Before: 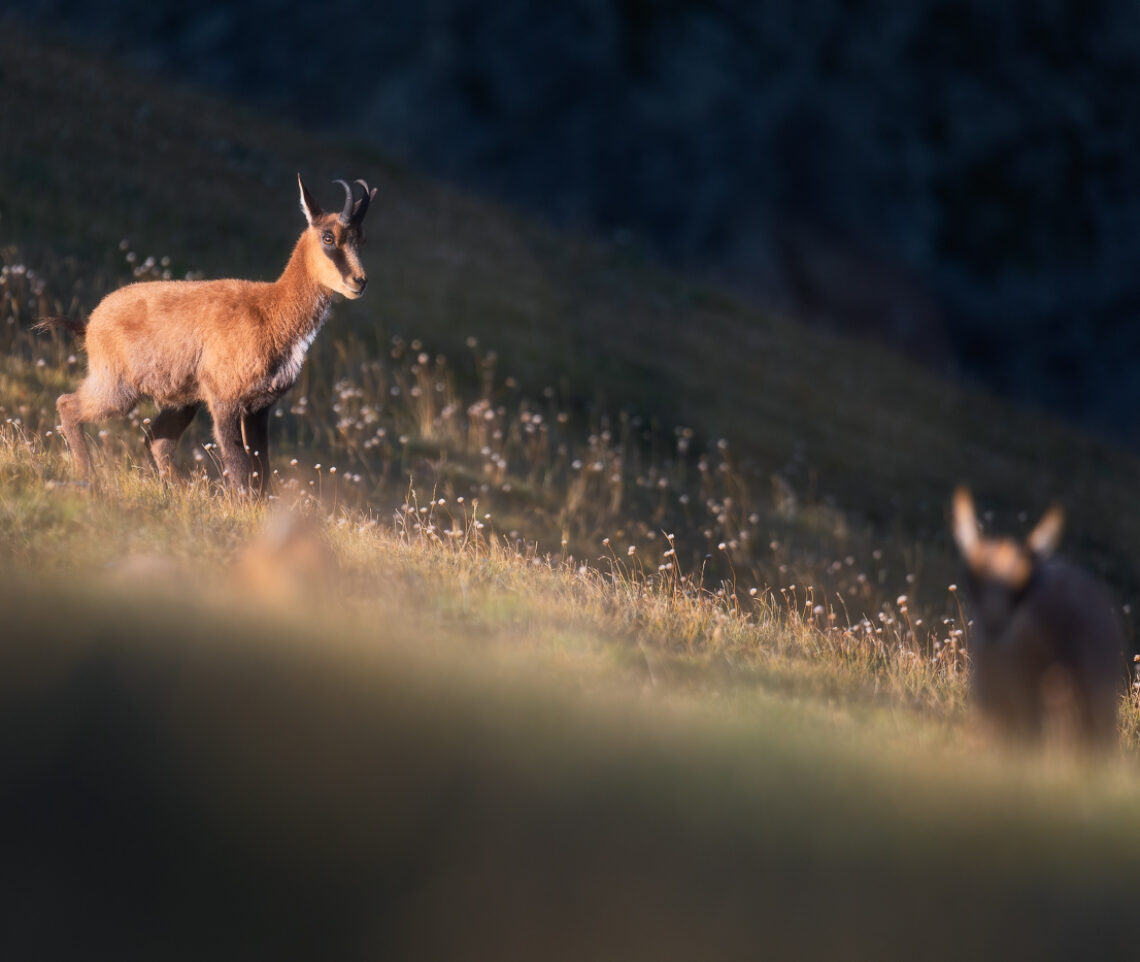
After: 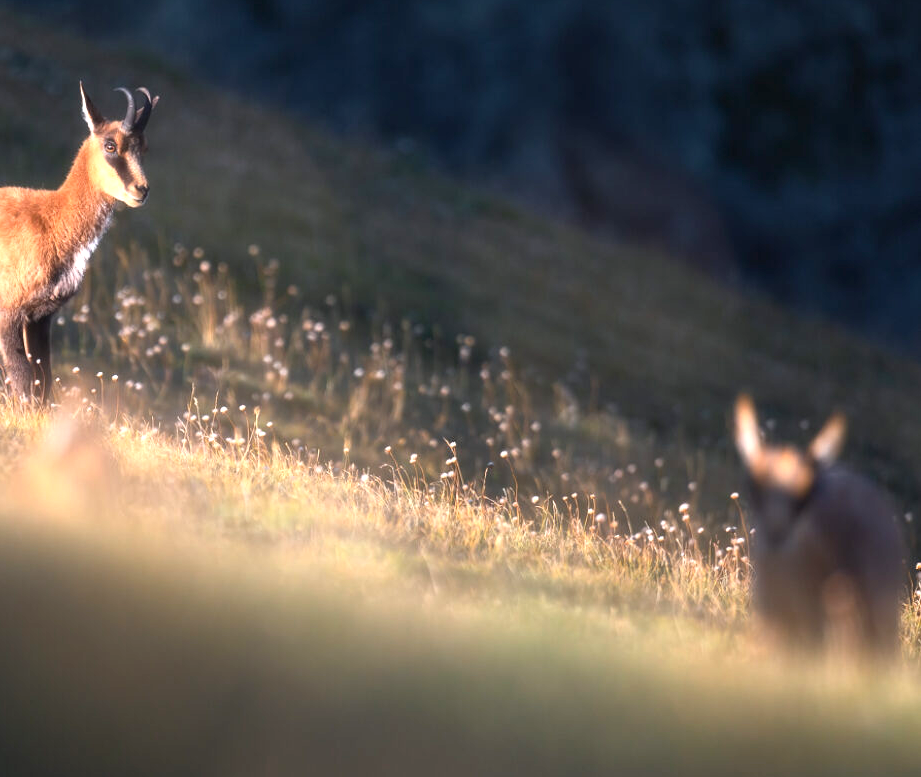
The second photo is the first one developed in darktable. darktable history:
crop: left 19.159%, top 9.58%, bottom 9.58%
exposure: exposure 1 EV, compensate highlight preservation false
